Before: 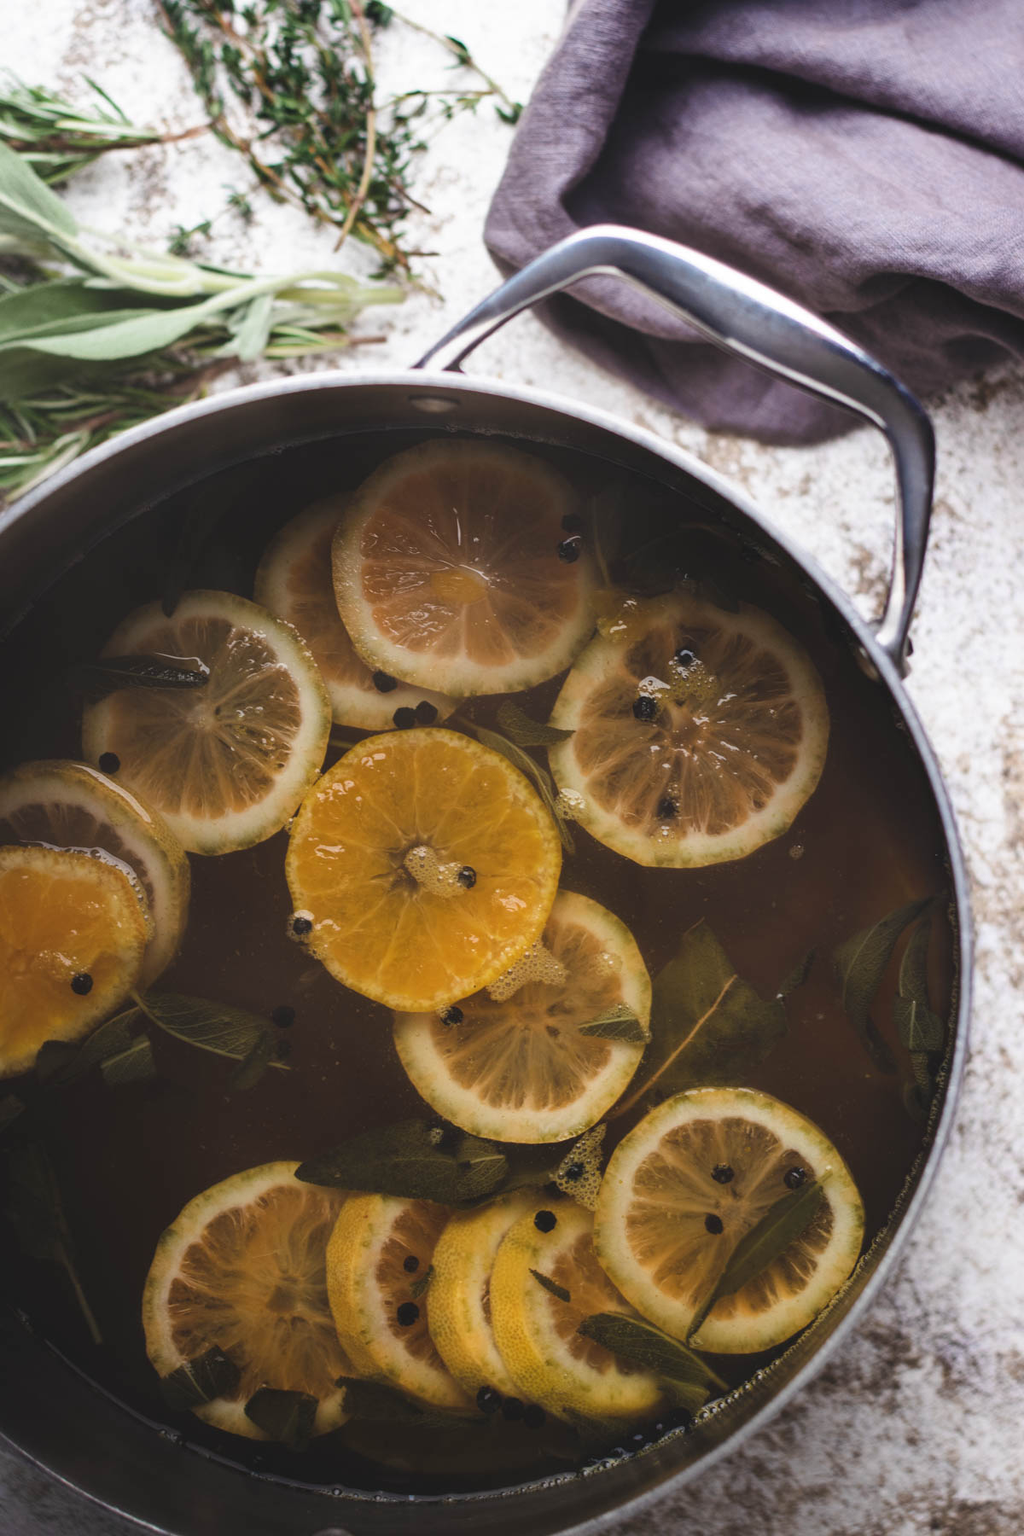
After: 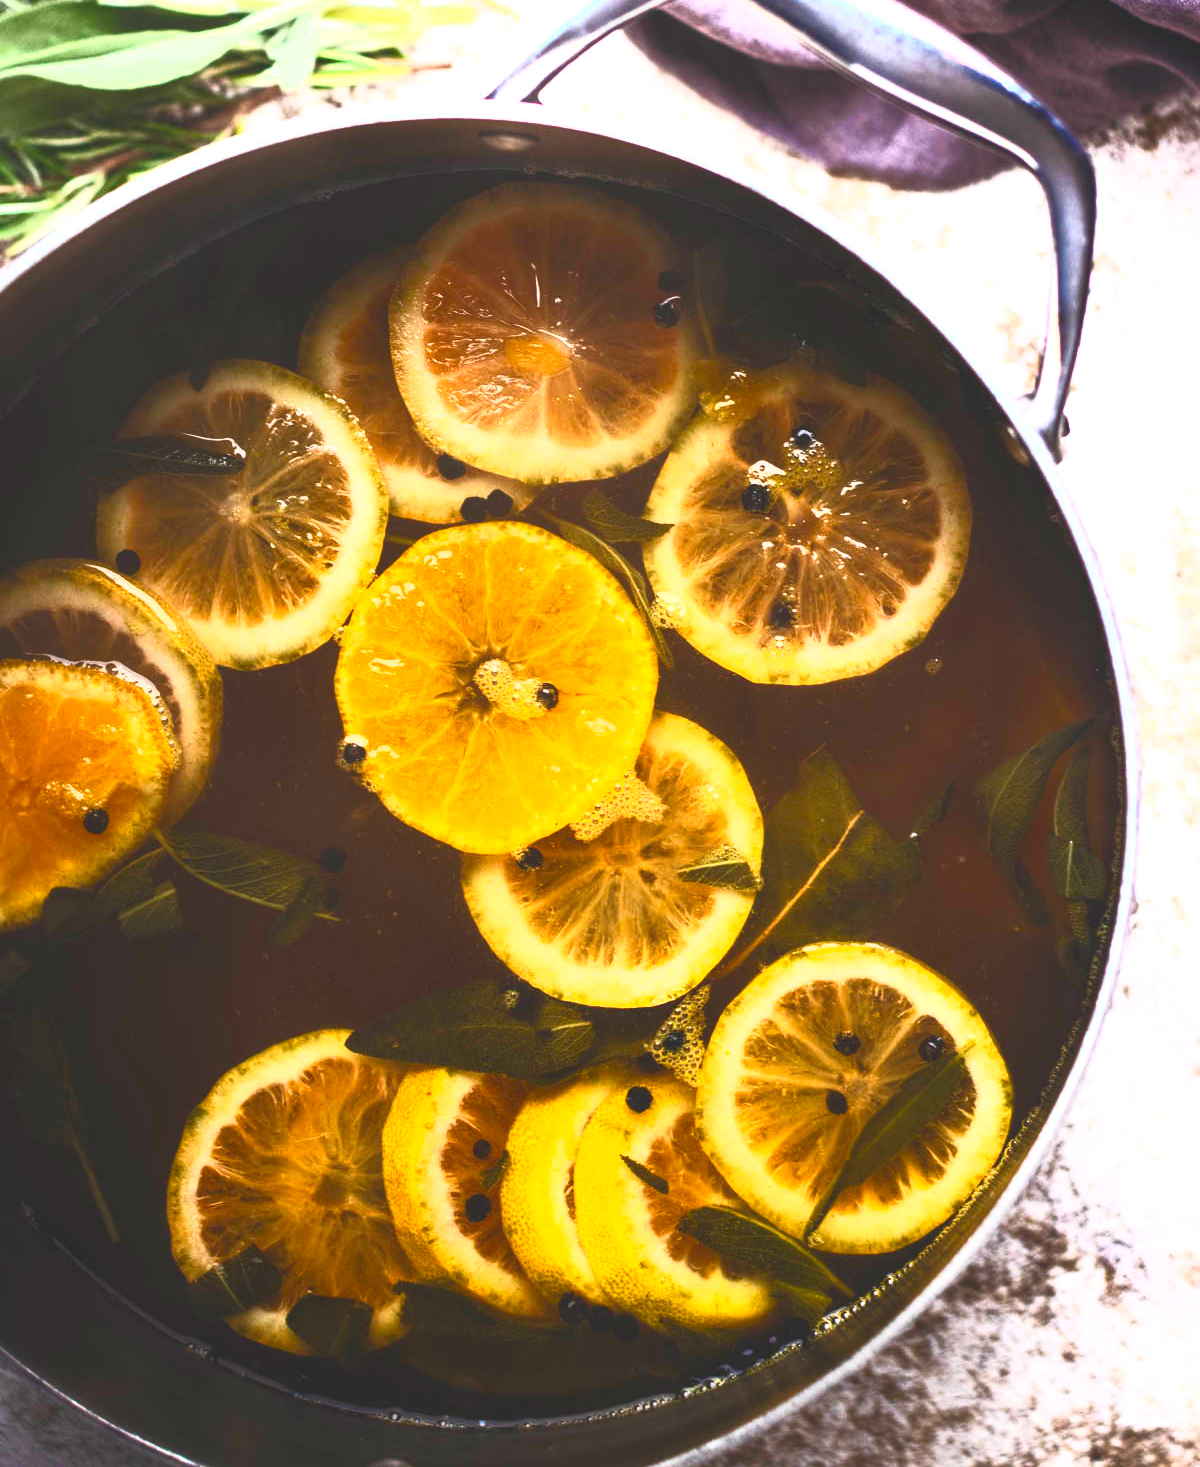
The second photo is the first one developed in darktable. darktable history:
local contrast: highlights 104%, shadows 97%, detail 119%, midtone range 0.2
contrast brightness saturation: contrast 0.986, brightness 0.982, saturation 0.998
crop and rotate: top 18.448%
